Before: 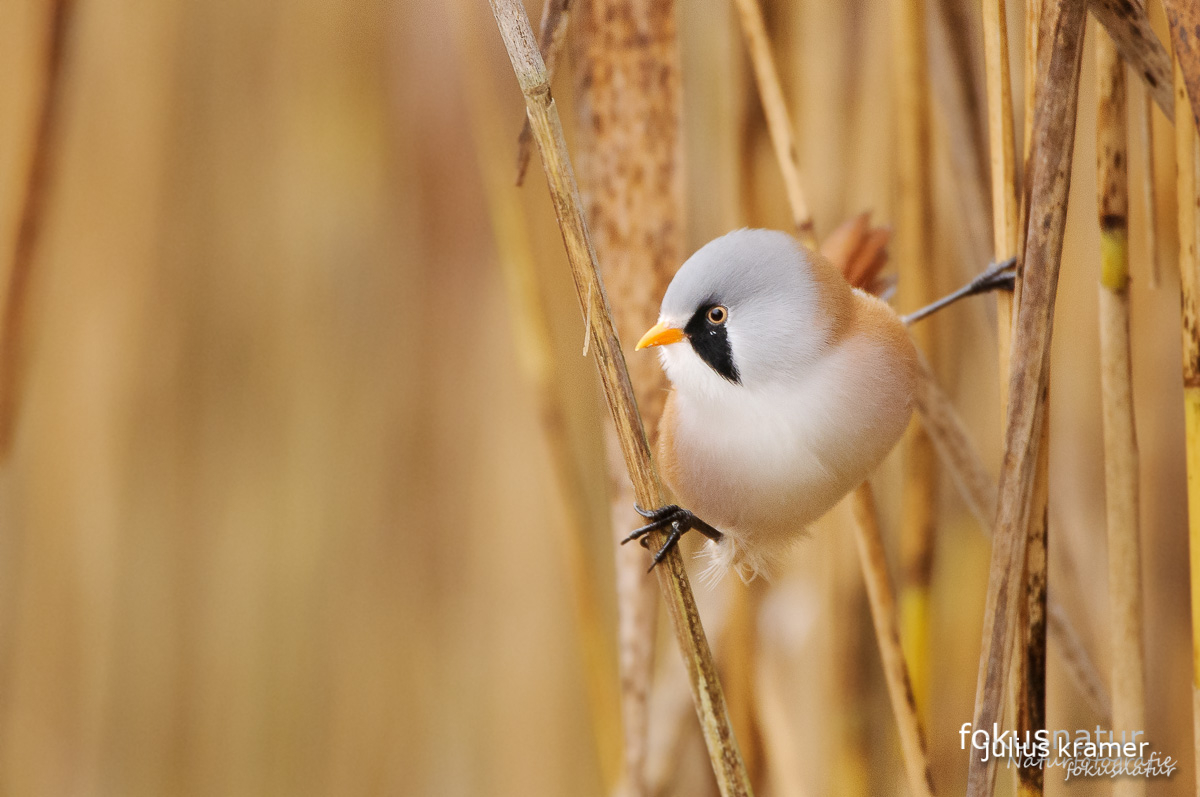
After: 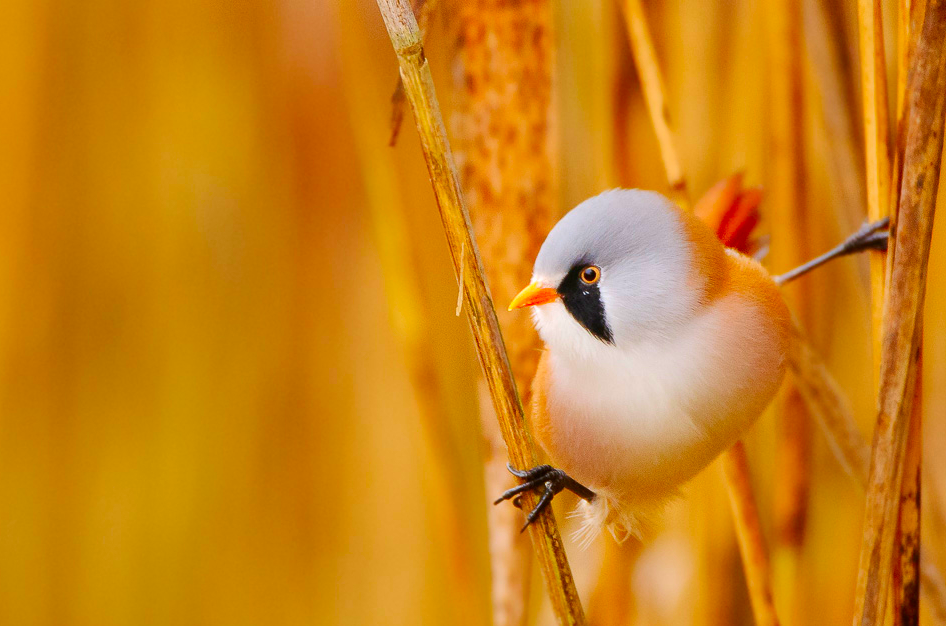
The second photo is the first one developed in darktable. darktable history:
color correction: highlights b* -0.058, saturation 2.1
crop and rotate: left 10.632%, top 5.048%, right 10.496%, bottom 16.388%
